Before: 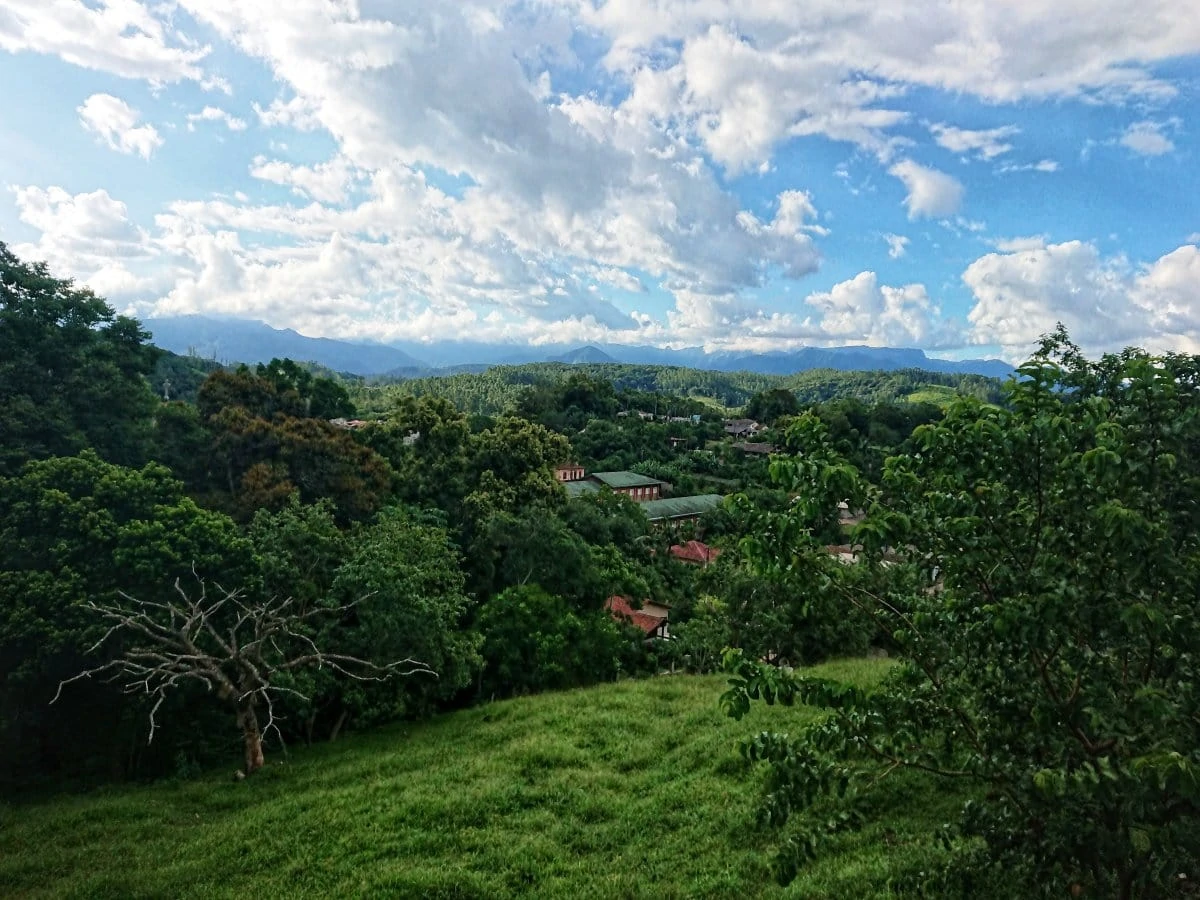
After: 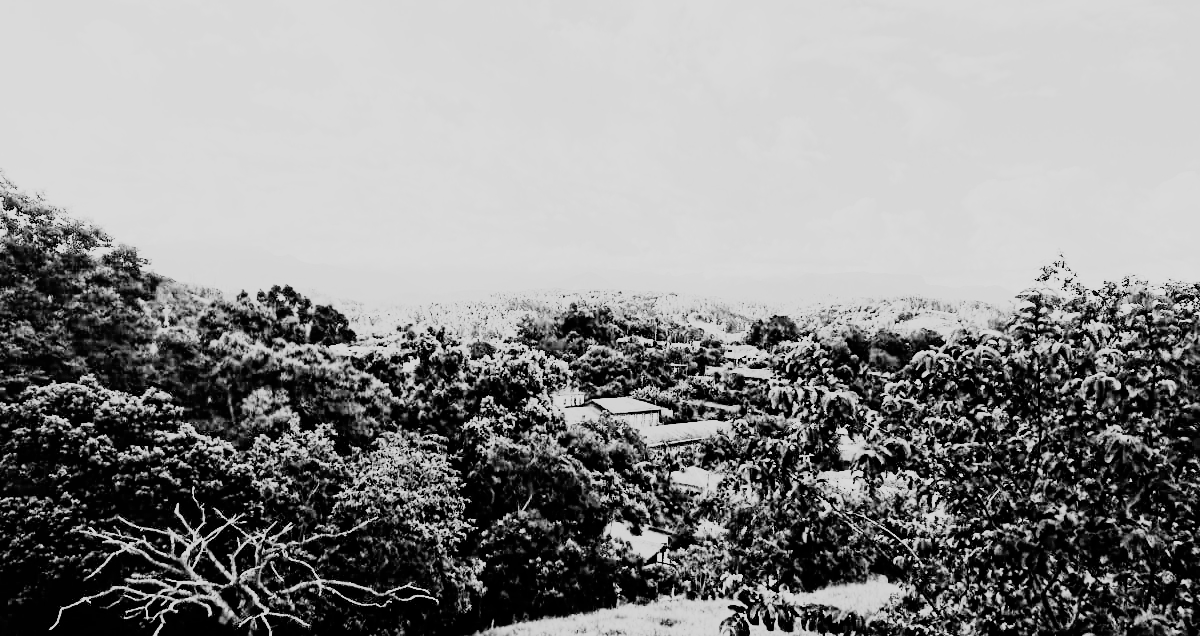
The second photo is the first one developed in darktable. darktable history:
contrast brightness saturation: saturation -0.17
color calibration: output gray [0.18, 0.41, 0.41, 0], gray › normalize channels true, illuminant same as pipeline (D50), adaptation XYZ, x 0.346, y 0.359, gamut compression 0
crop and rotate: top 8.293%, bottom 20.996%
rgb curve: curves: ch0 [(0, 0) (0.21, 0.15) (0.24, 0.21) (0.5, 0.75) (0.75, 0.96) (0.89, 0.99) (1, 1)]; ch1 [(0, 0.02) (0.21, 0.13) (0.25, 0.2) (0.5, 0.67) (0.75, 0.9) (0.89, 0.97) (1, 1)]; ch2 [(0, 0.02) (0.21, 0.13) (0.25, 0.2) (0.5, 0.67) (0.75, 0.9) (0.89, 0.97) (1, 1)], compensate middle gray true
filmic rgb: black relative exposure -7.65 EV, white relative exposure 4.56 EV, hardness 3.61
white balance: red 4.26, blue 1.802
